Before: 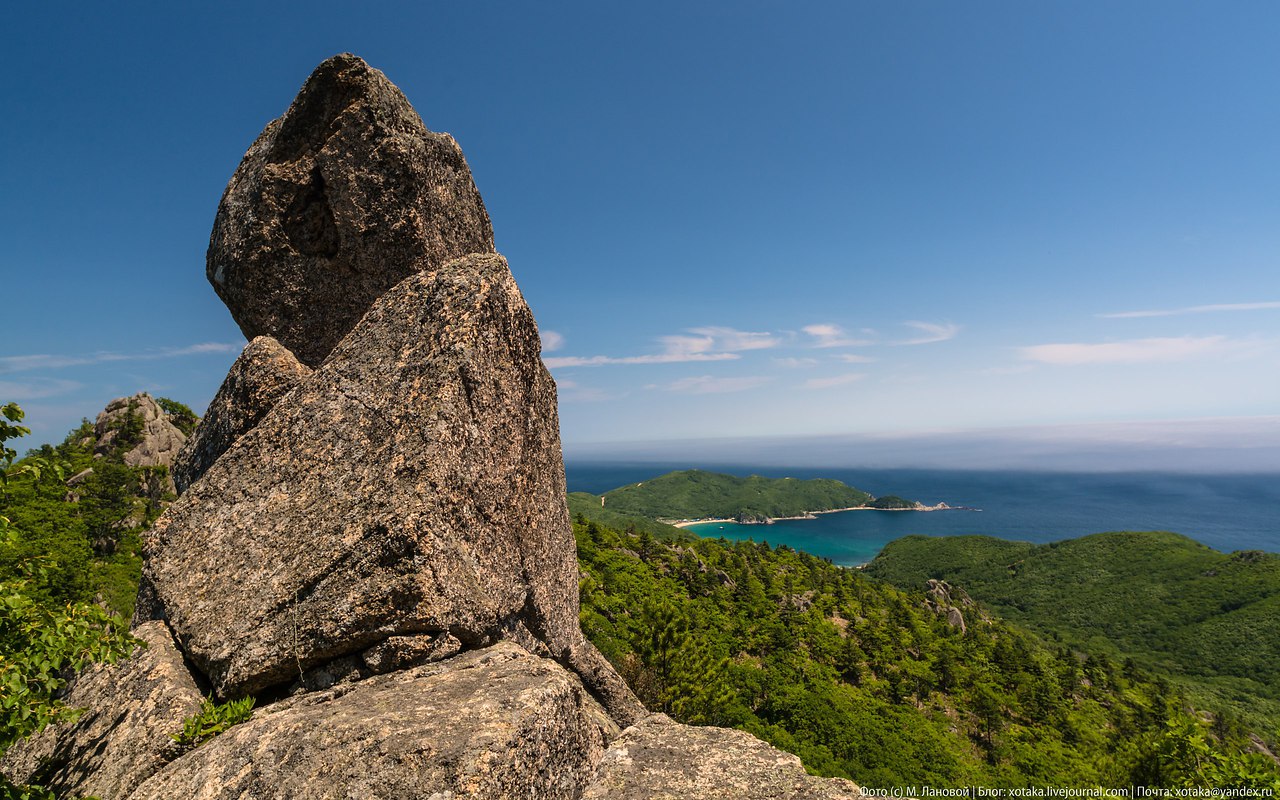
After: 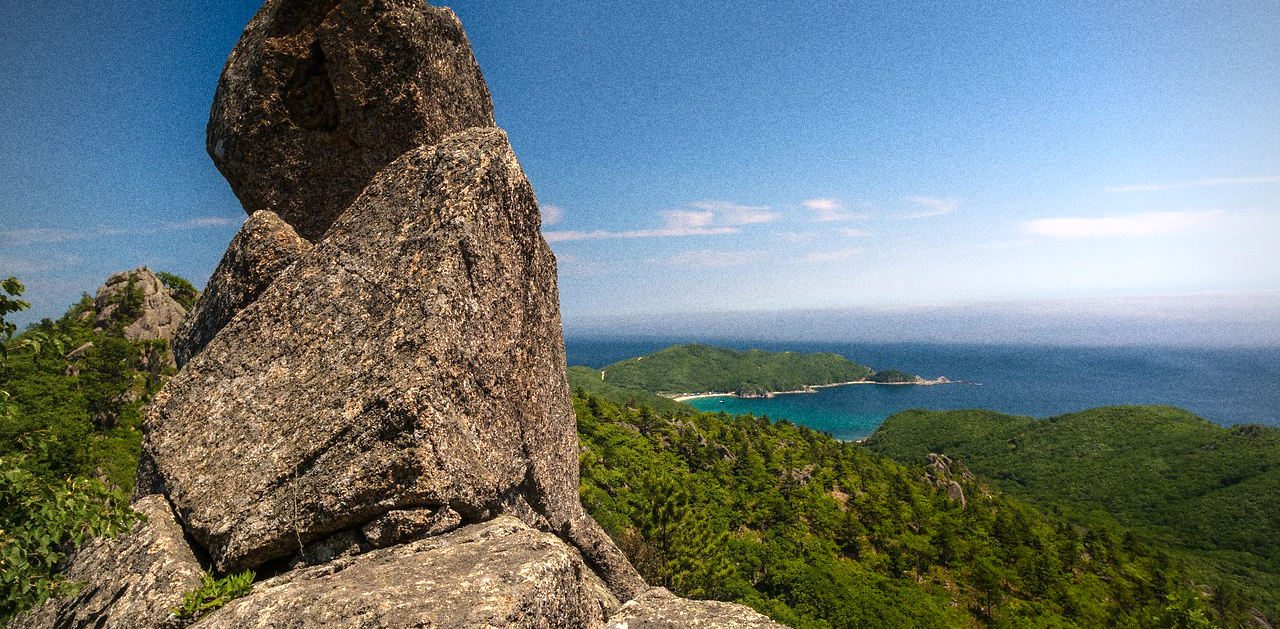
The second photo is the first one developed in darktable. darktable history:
vignetting: fall-off radius 60.92%
rgb curve: curves: ch0 [(0, 0) (0.175, 0.154) (0.785, 0.663) (1, 1)]
shadows and highlights: shadows -90, highlights 90, soften with gaussian
color balance rgb: global vibrance 0.5%
crop and rotate: top 15.774%, bottom 5.506%
exposure: black level correction 0, exposure 0.5 EV, compensate highlight preservation false
grain: coarseness 0.09 ISO, strength 40%
